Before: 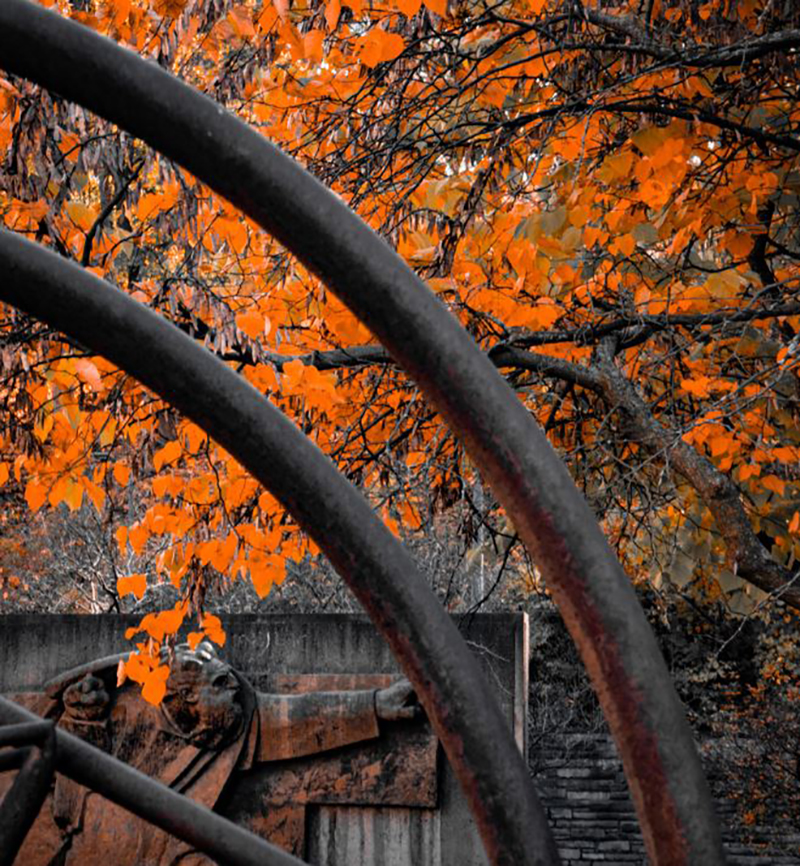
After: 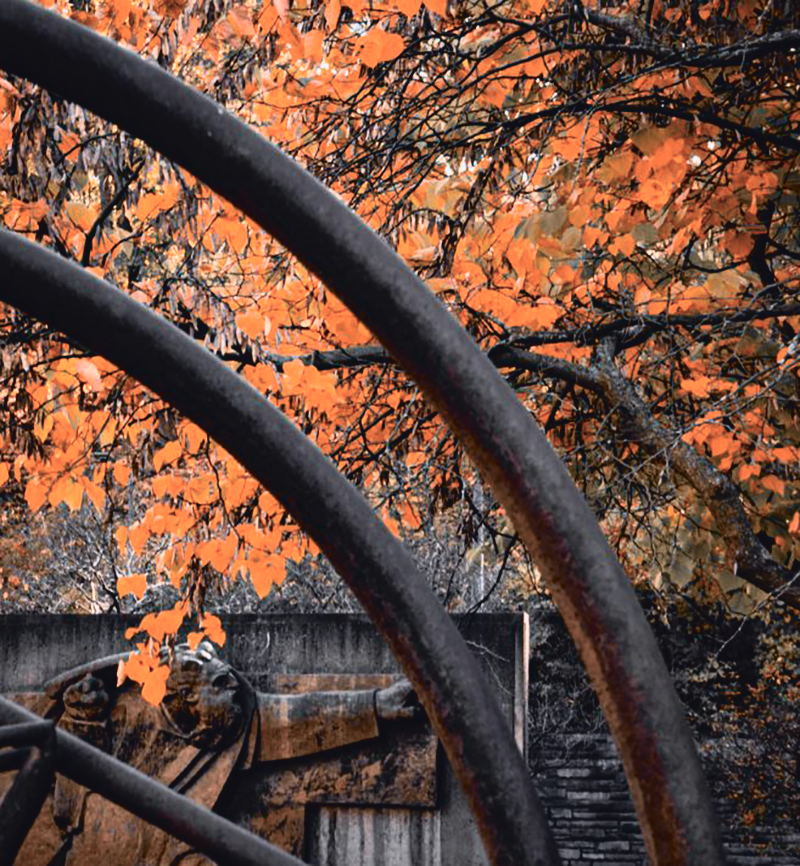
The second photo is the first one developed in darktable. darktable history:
tone curve: curves: ch0 [(0, 0.039) (0.104, 0.094) (0.285, 0.301) (0.673, 0.796) (0.845, 0.932) (0.994, 0.971)]; ch1 [(0, 0) (0.356, 0.385) (0.424, 0.405) (0.498, 0.502) (0.586, 0.57) (0.657, 0.642) (1, 1)]; ch2 [(0, 0) (0.424, 0.438) (0.46, 0.453) (0.515, 0.505) (0.557, 0.57) (0.612, 0.583) (0.722, 0.67) (1, 1)], color space Lab, independent channels, preserve colors none
